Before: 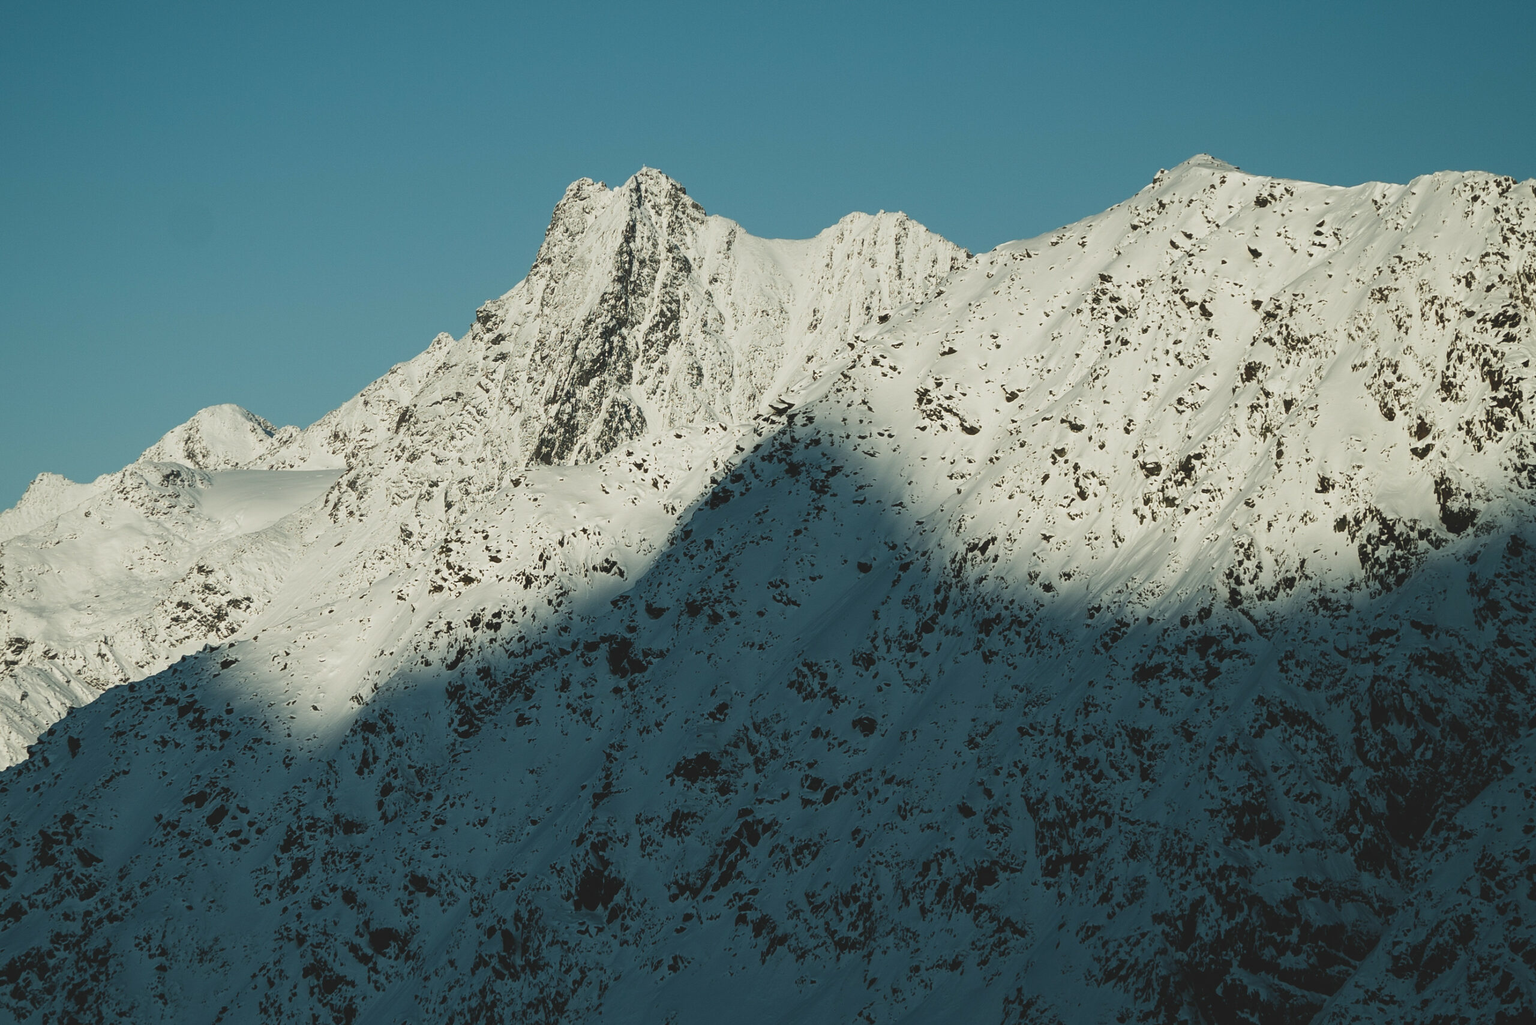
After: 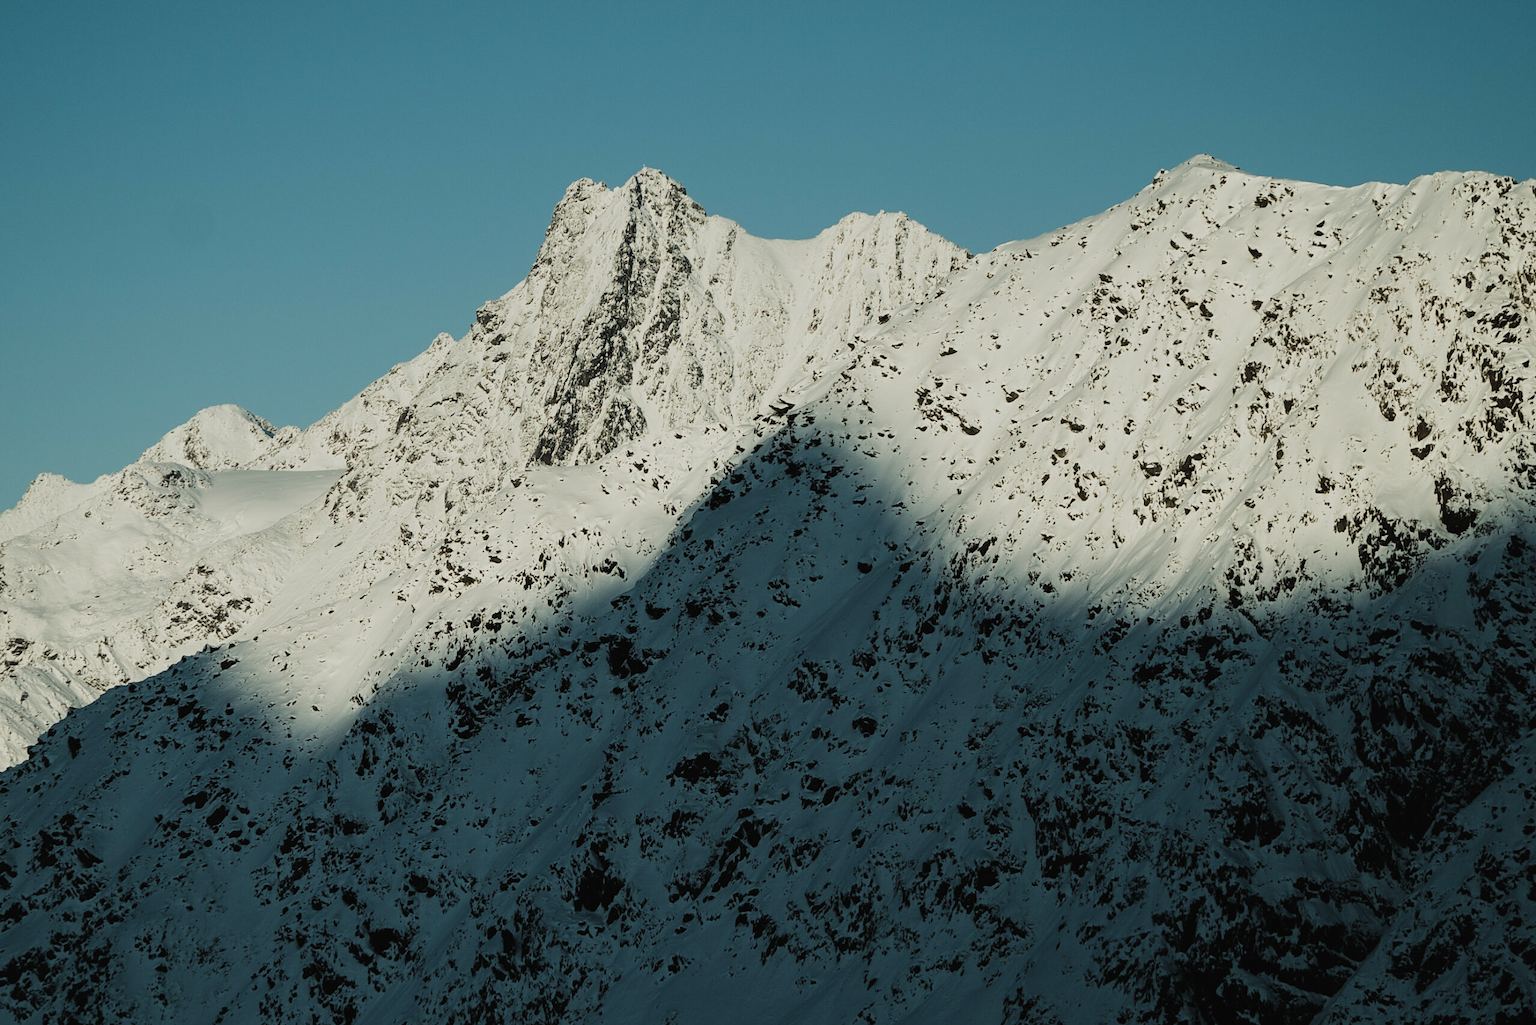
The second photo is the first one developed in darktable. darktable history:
filmic rgb: black relative exposure -8.02 EV, white relative exposure 4.05 EV, threshold 5.95 EV, hardness 4.16, latitude 49.99%, contrast 1.101, enable highlight reconstruction true
